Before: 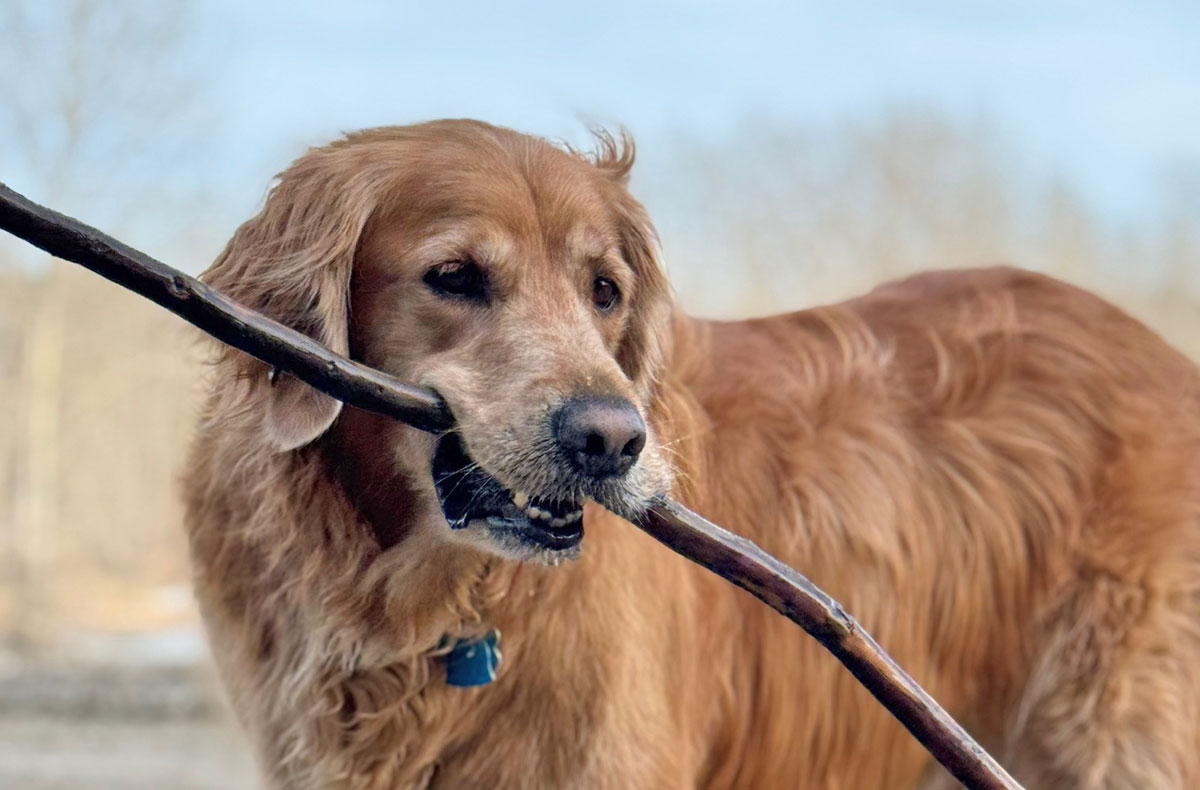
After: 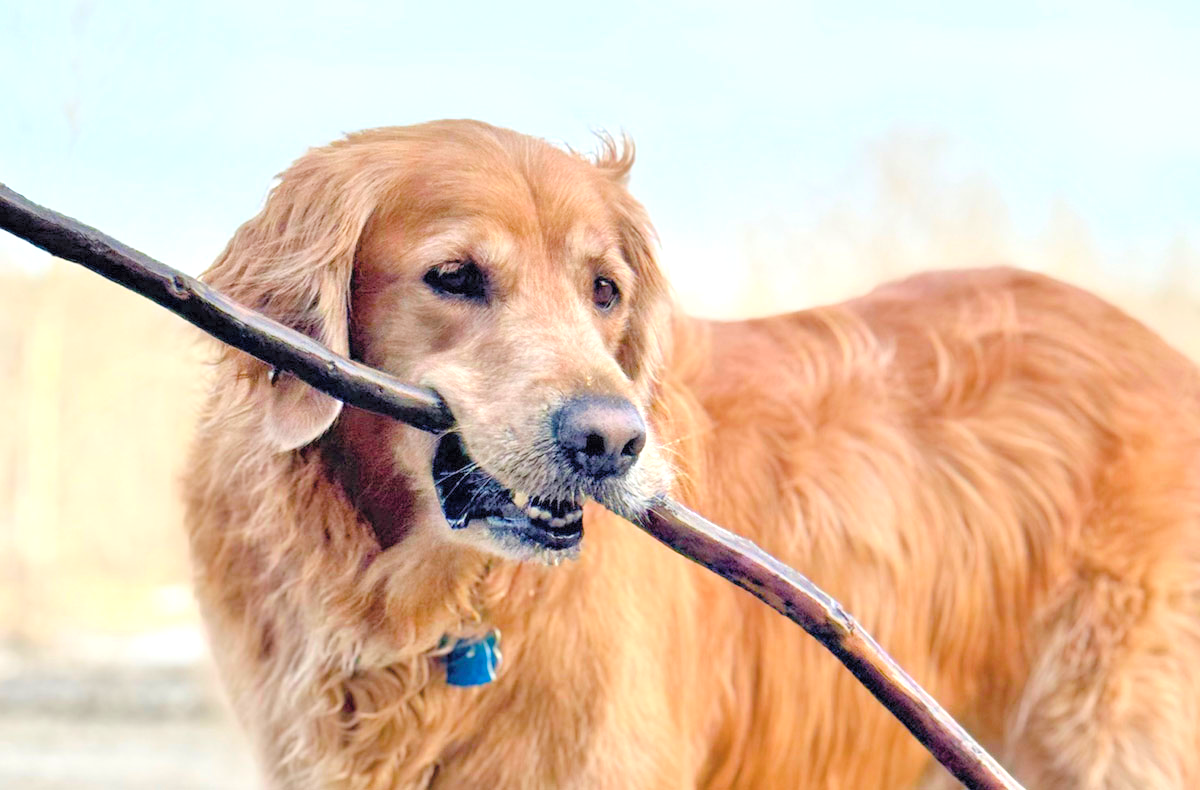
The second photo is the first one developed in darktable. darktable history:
contrast brightness saturation: brightness 0.275
color balance rgb: power › hue 61.06°, perceptual saturation grading › global saturation 20%, perceptual saturation grading › highlights -25.69%, perceptual saturation grading › shadows 50.176%, global vibrance 20%
exposure: black level correction 0, exposure 0.698 EV, compensate exposure bias true, compensate highlight preservation false
